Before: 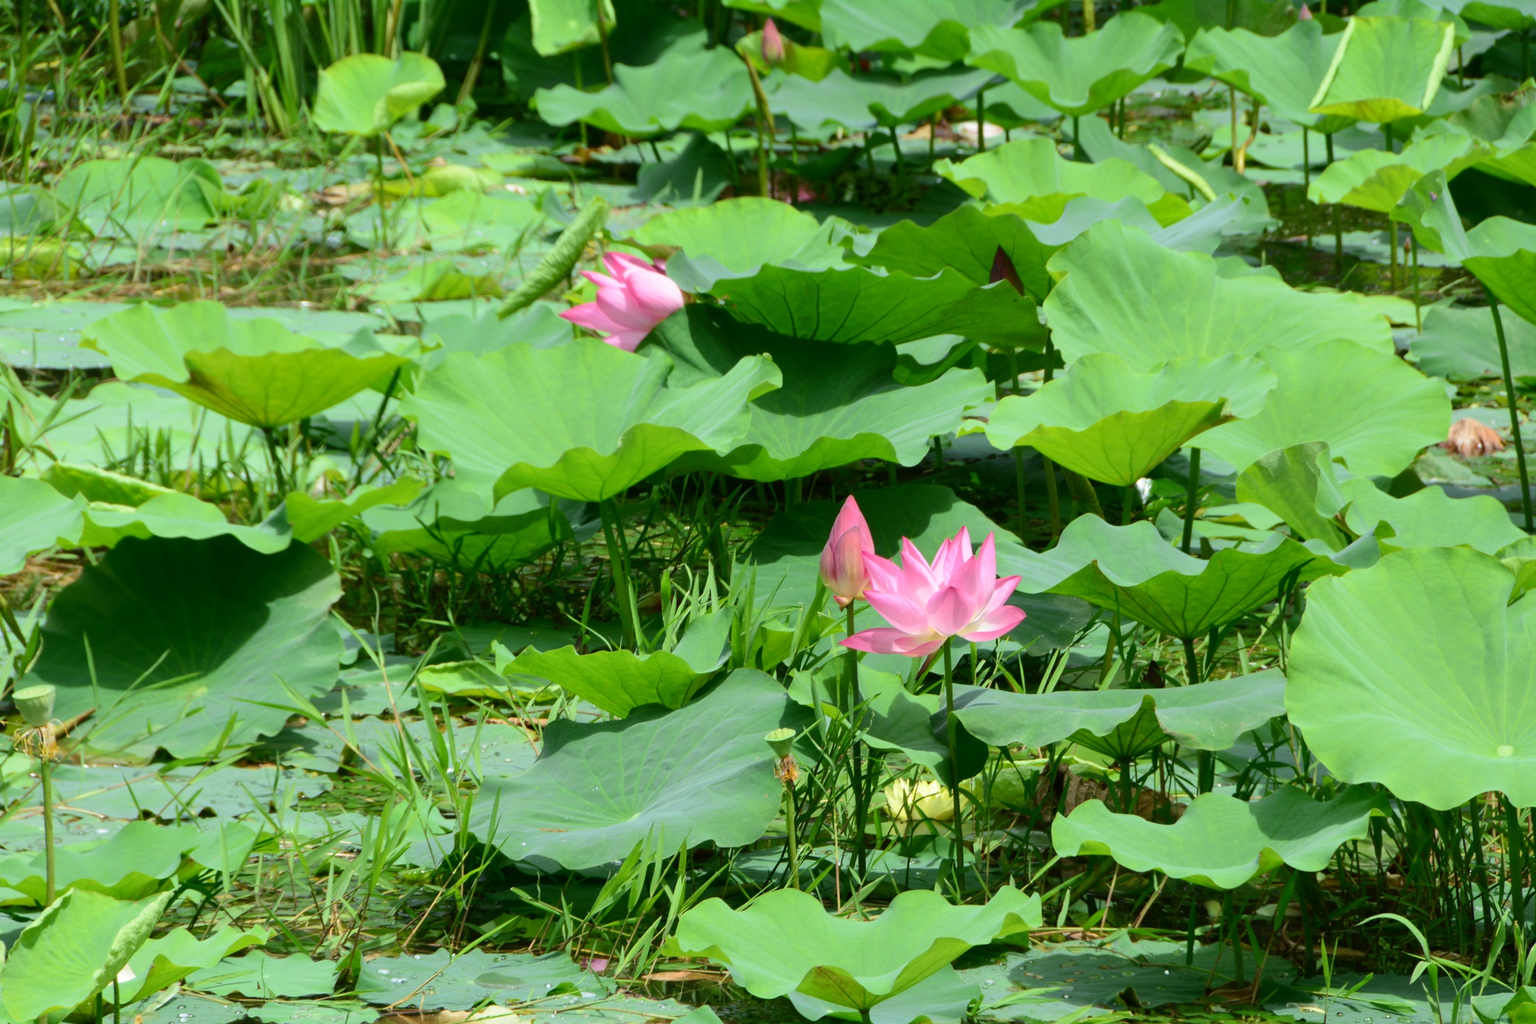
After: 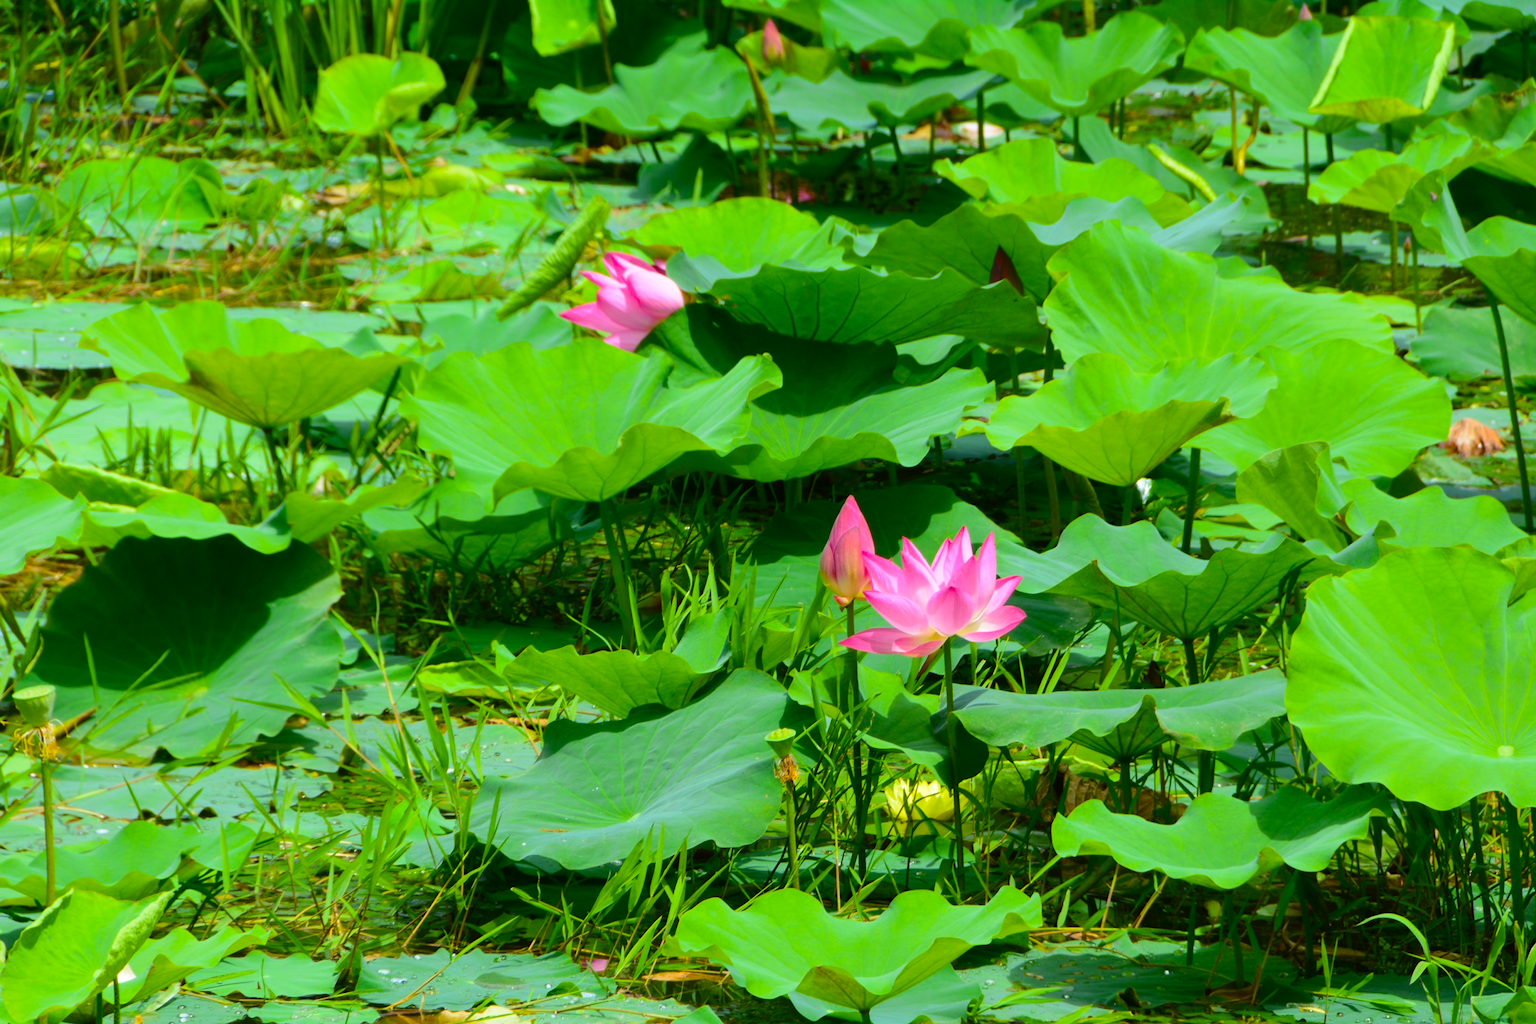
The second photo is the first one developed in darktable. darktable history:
color balance rgb: perceptual saturation grading › global saturation 25.422%, global vibrance 40.747%
